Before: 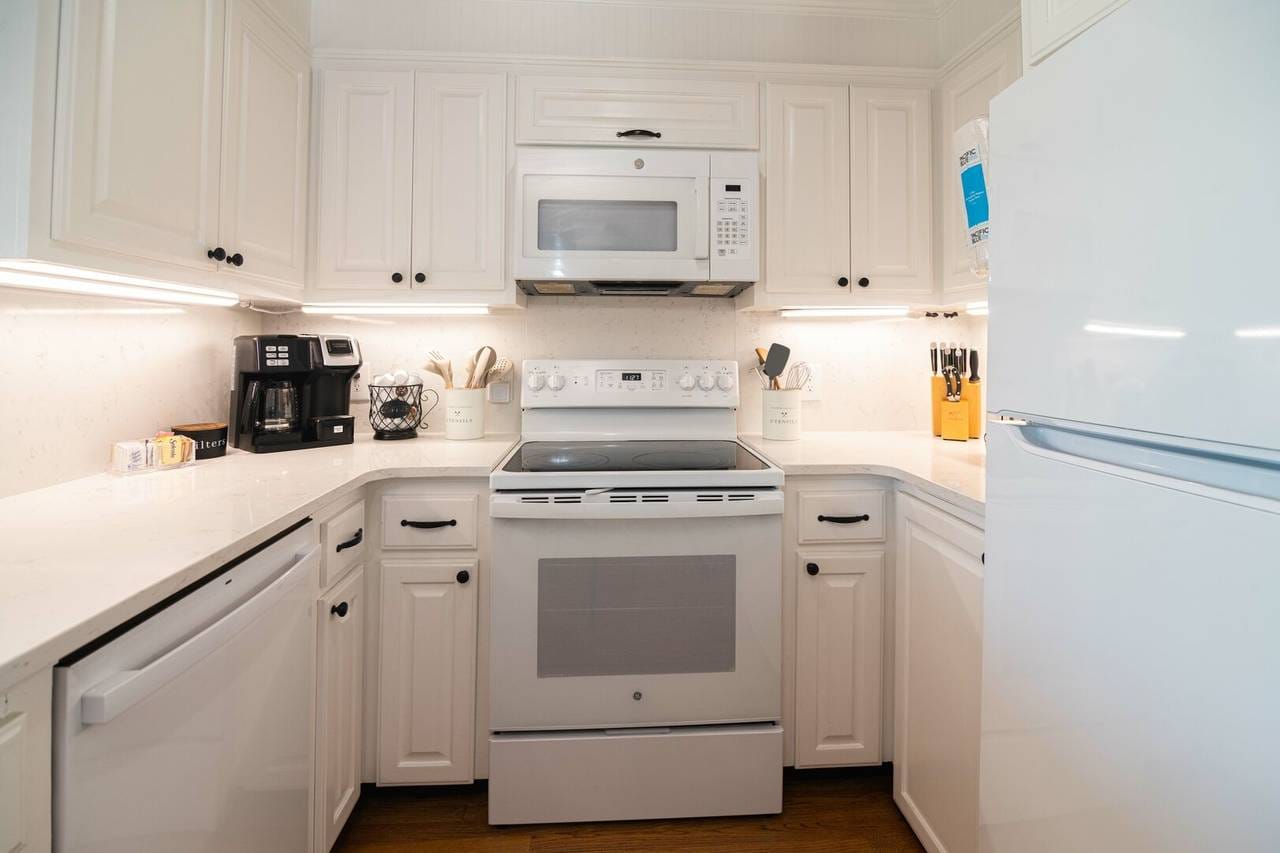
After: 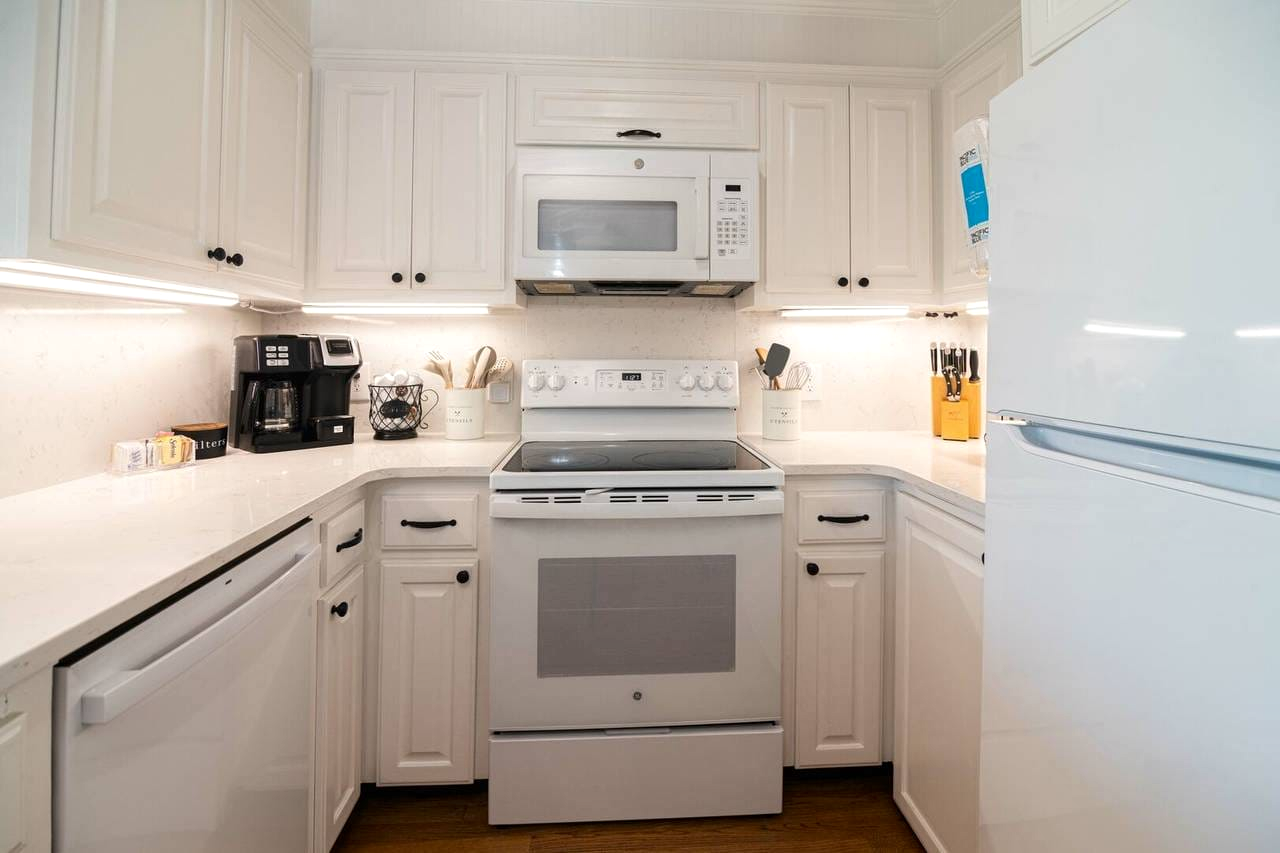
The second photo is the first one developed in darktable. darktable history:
local contrast: highlights 107%, shadows 98%, detail 119%, midtone range 0.2
tone curve: curves: ch0 [(0, 0) (0.161, 0.144) (0.501, 0.497) (1, 1)], color space Lab, independent channels
